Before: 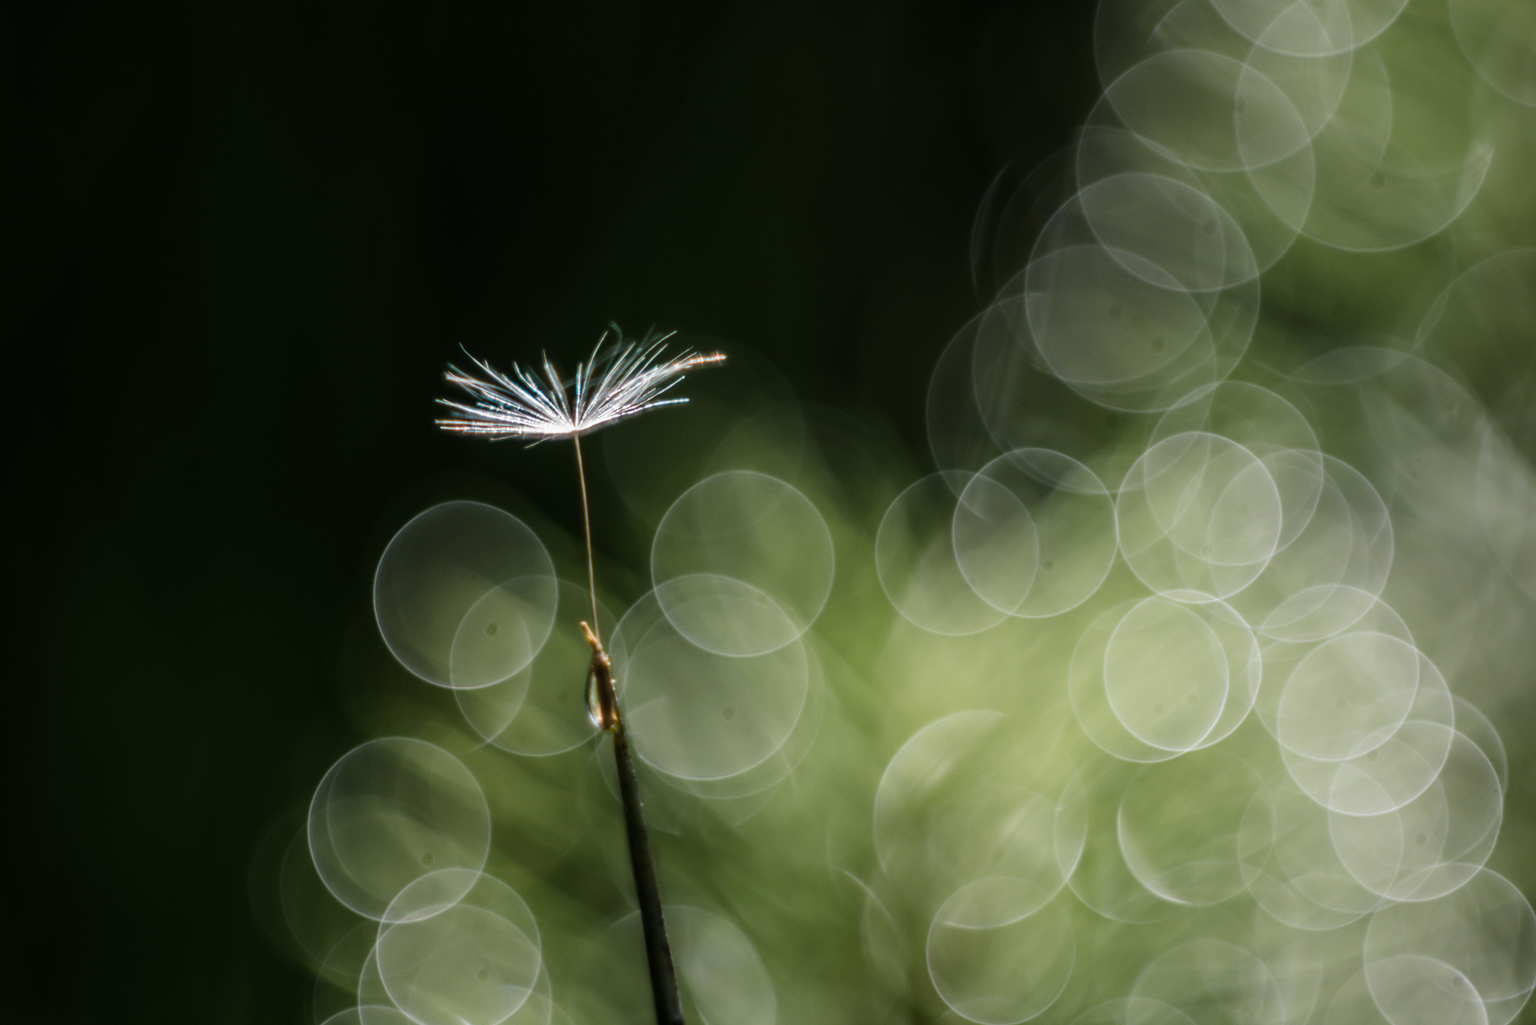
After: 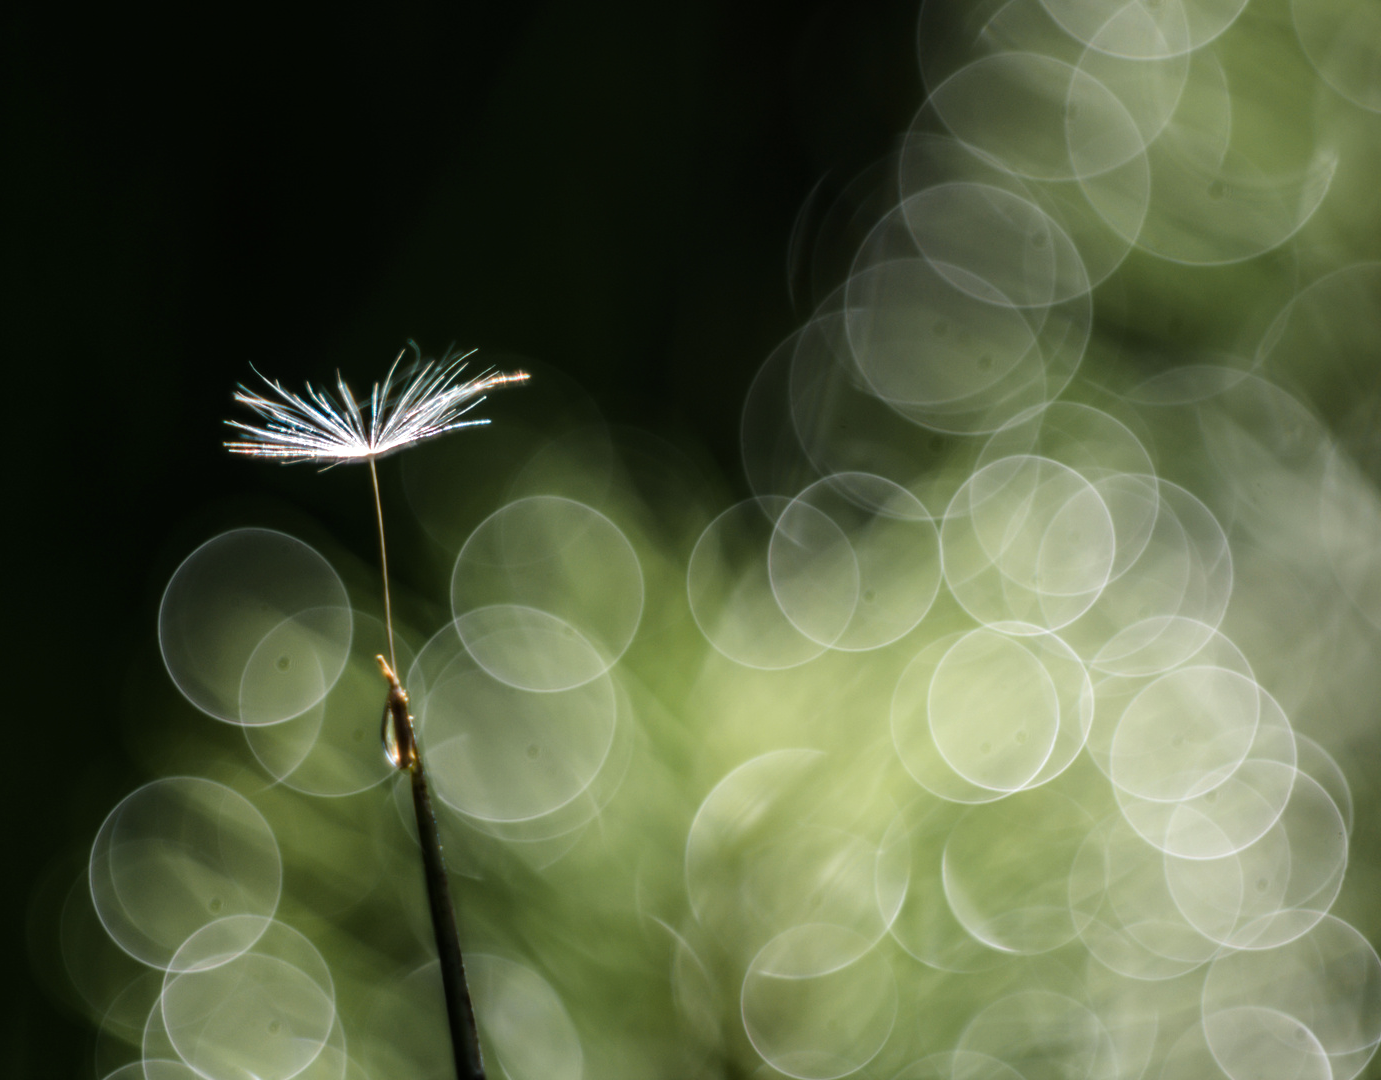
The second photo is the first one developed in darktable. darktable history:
crop and rotate: left 14.594%
tone equalizer: -8 EV -0.412 EV, -7 EV -0.41 EV, -6 EV -0.353 EV, -5 EV -0.243 EV, -3 EV 0.234 EV, -2 EV 0.345 EV, -1 EV 0.368 EV, +0 EV 0.399 EV, mask exposure compensation -0.498 EV
